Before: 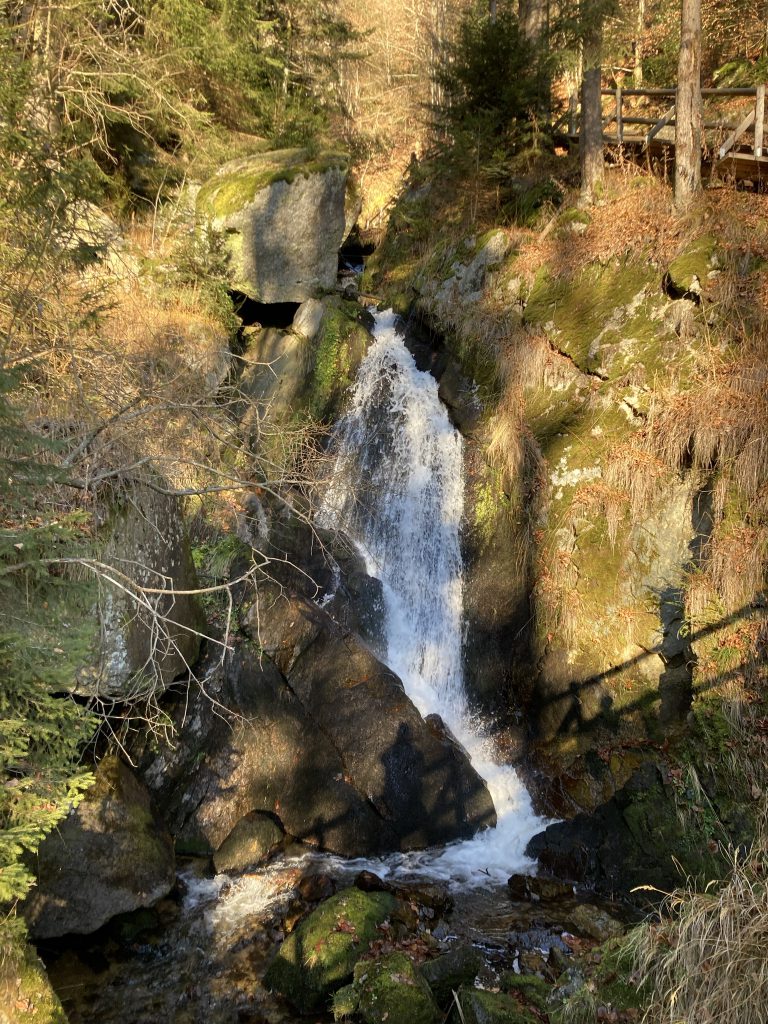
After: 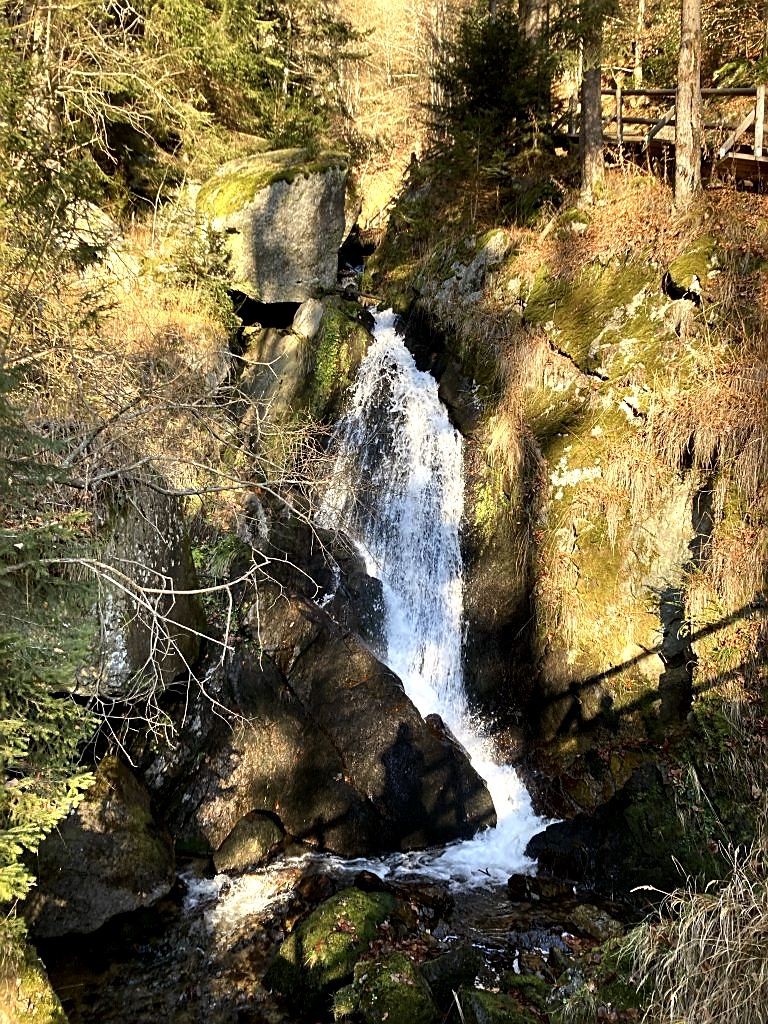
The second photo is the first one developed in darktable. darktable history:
sharpen: on, module defaults
tone equalizer: -8 EV -0.75 EV, -7 EV -0.7 EV, -6 EV -0.6 EV, -5 EV -0.4 EV, -3 EV 0.4 EV, -2 EV 0.6 EV, -1 EV 0.7 EV, +0 EV 0.75 EV, edges refinement/feathering 500, mask exposure compensation -1.57 EV, preserve details no
exposure: black level correction 0.004, exposure 0.014 EV, compensate highlight preservation false
